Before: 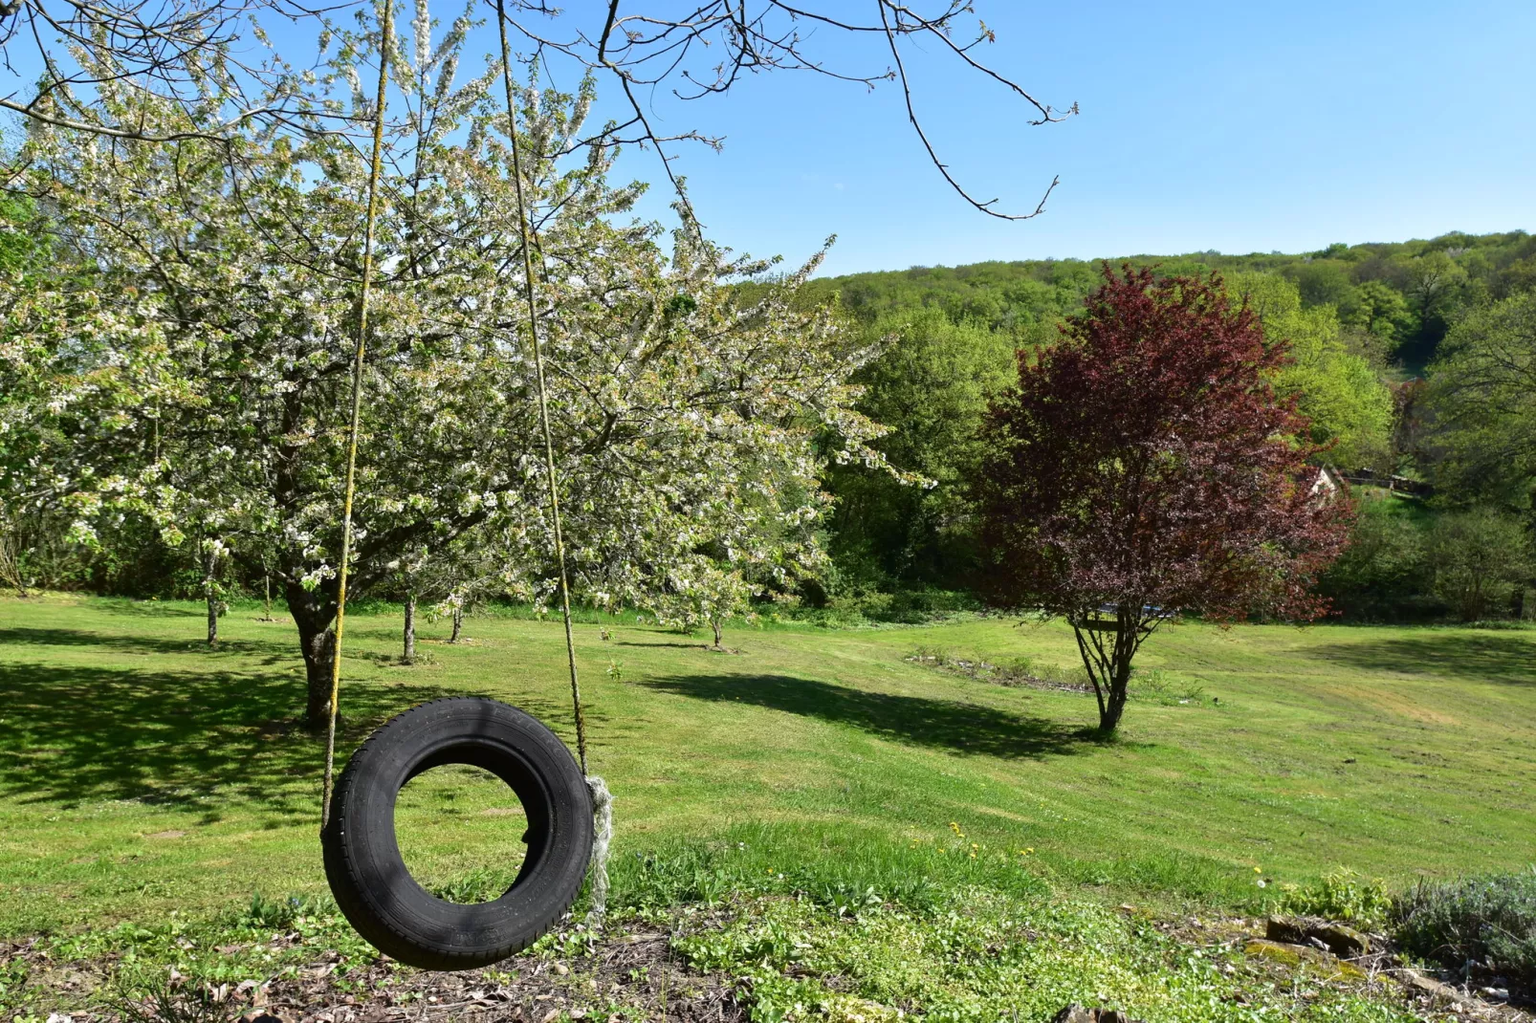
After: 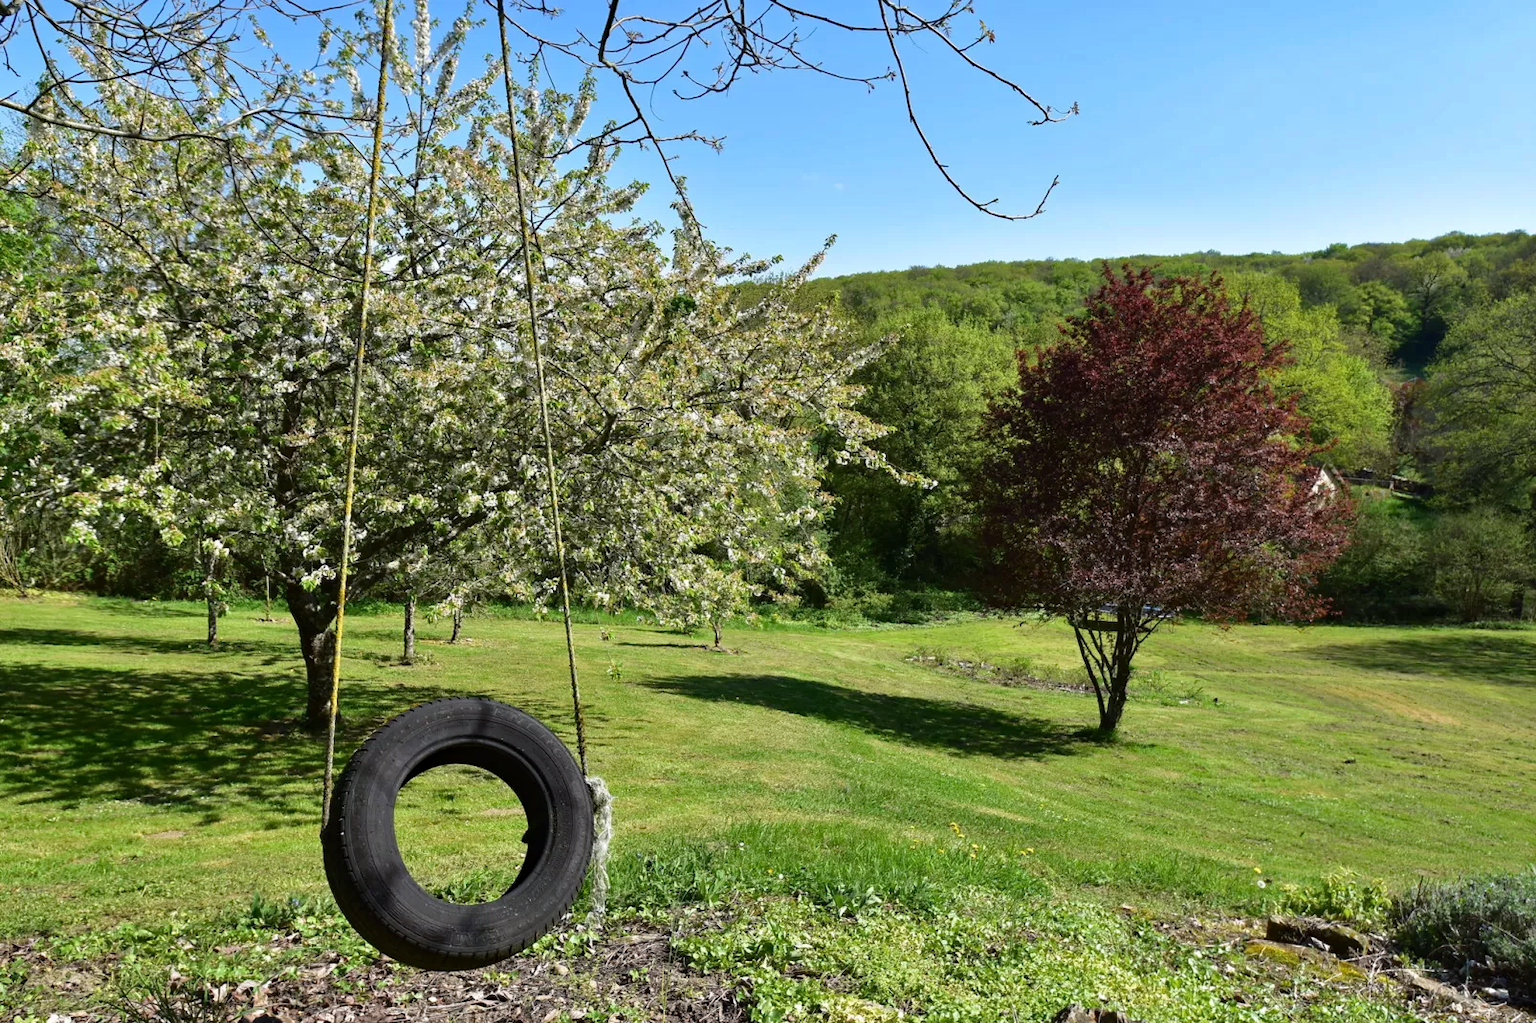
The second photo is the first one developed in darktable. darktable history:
haze removal: strength 0.242, distance 0.251, adaptive false
